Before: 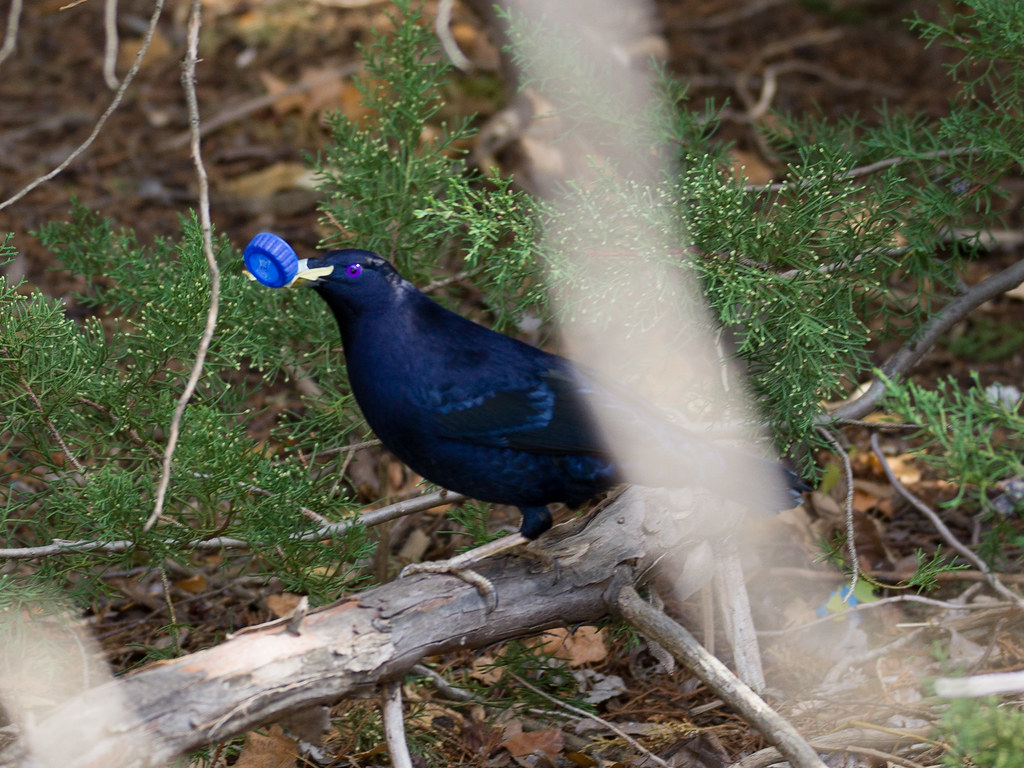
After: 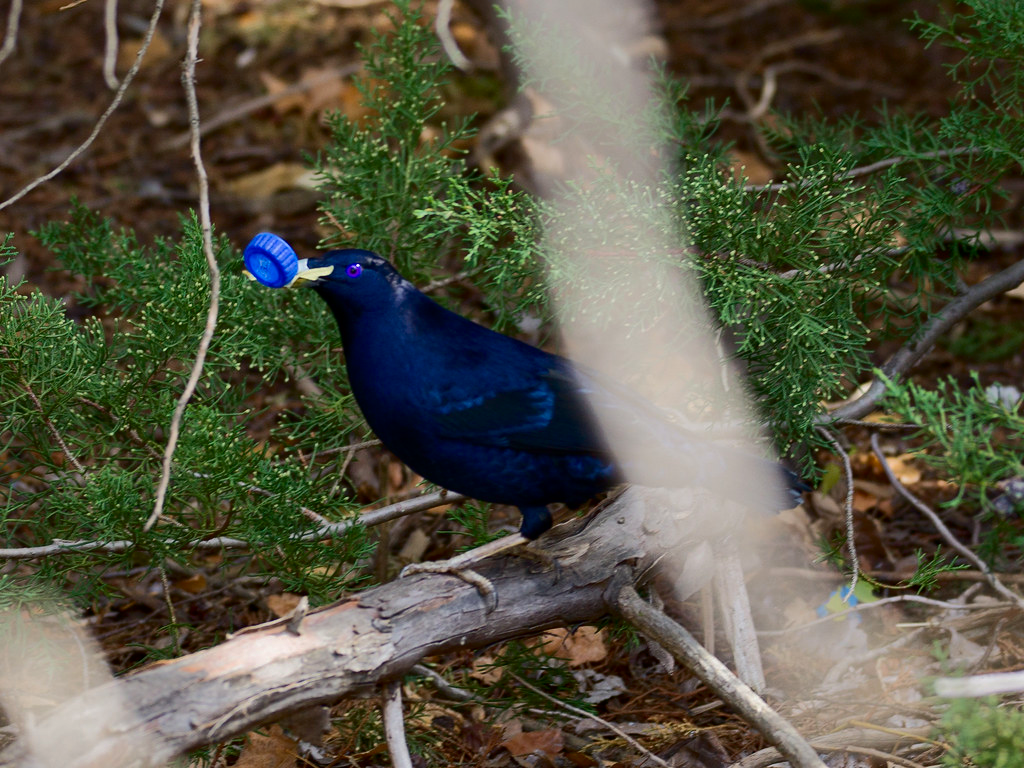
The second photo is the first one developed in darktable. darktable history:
shadows and highlights: shadows 40, highlights -60
contrast brightness saturation: contrast 0.2, brightness -0.11, saturation 0.1
